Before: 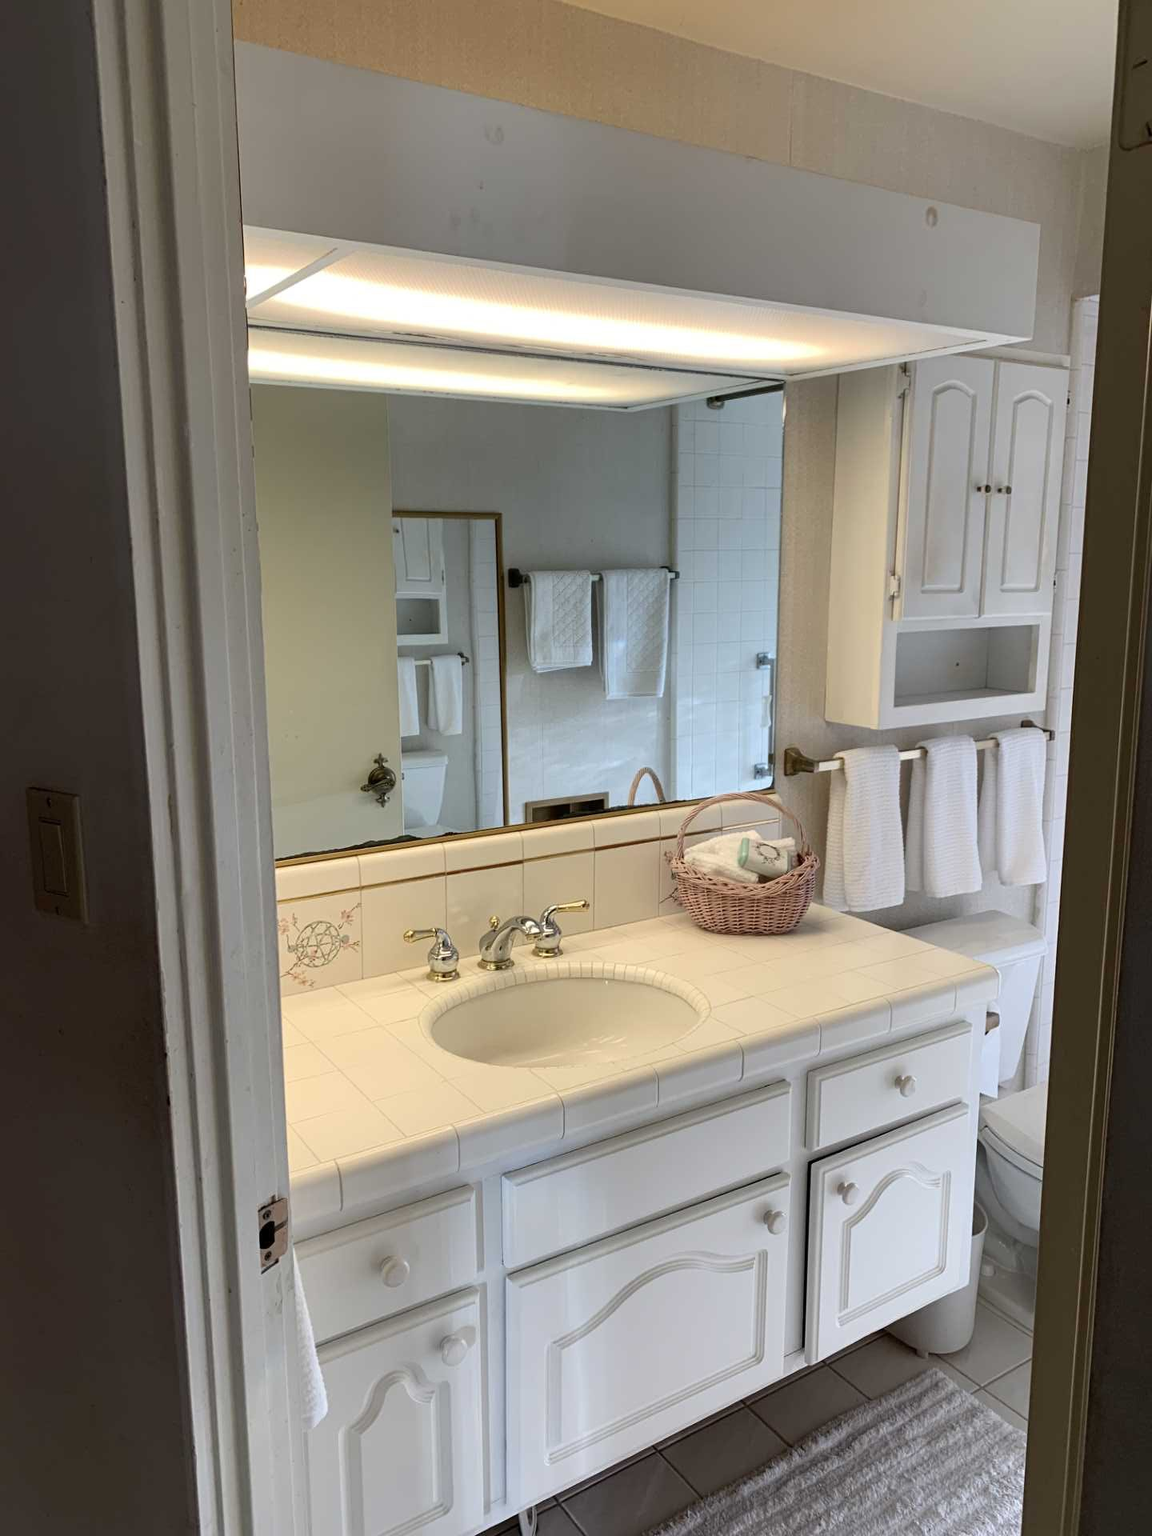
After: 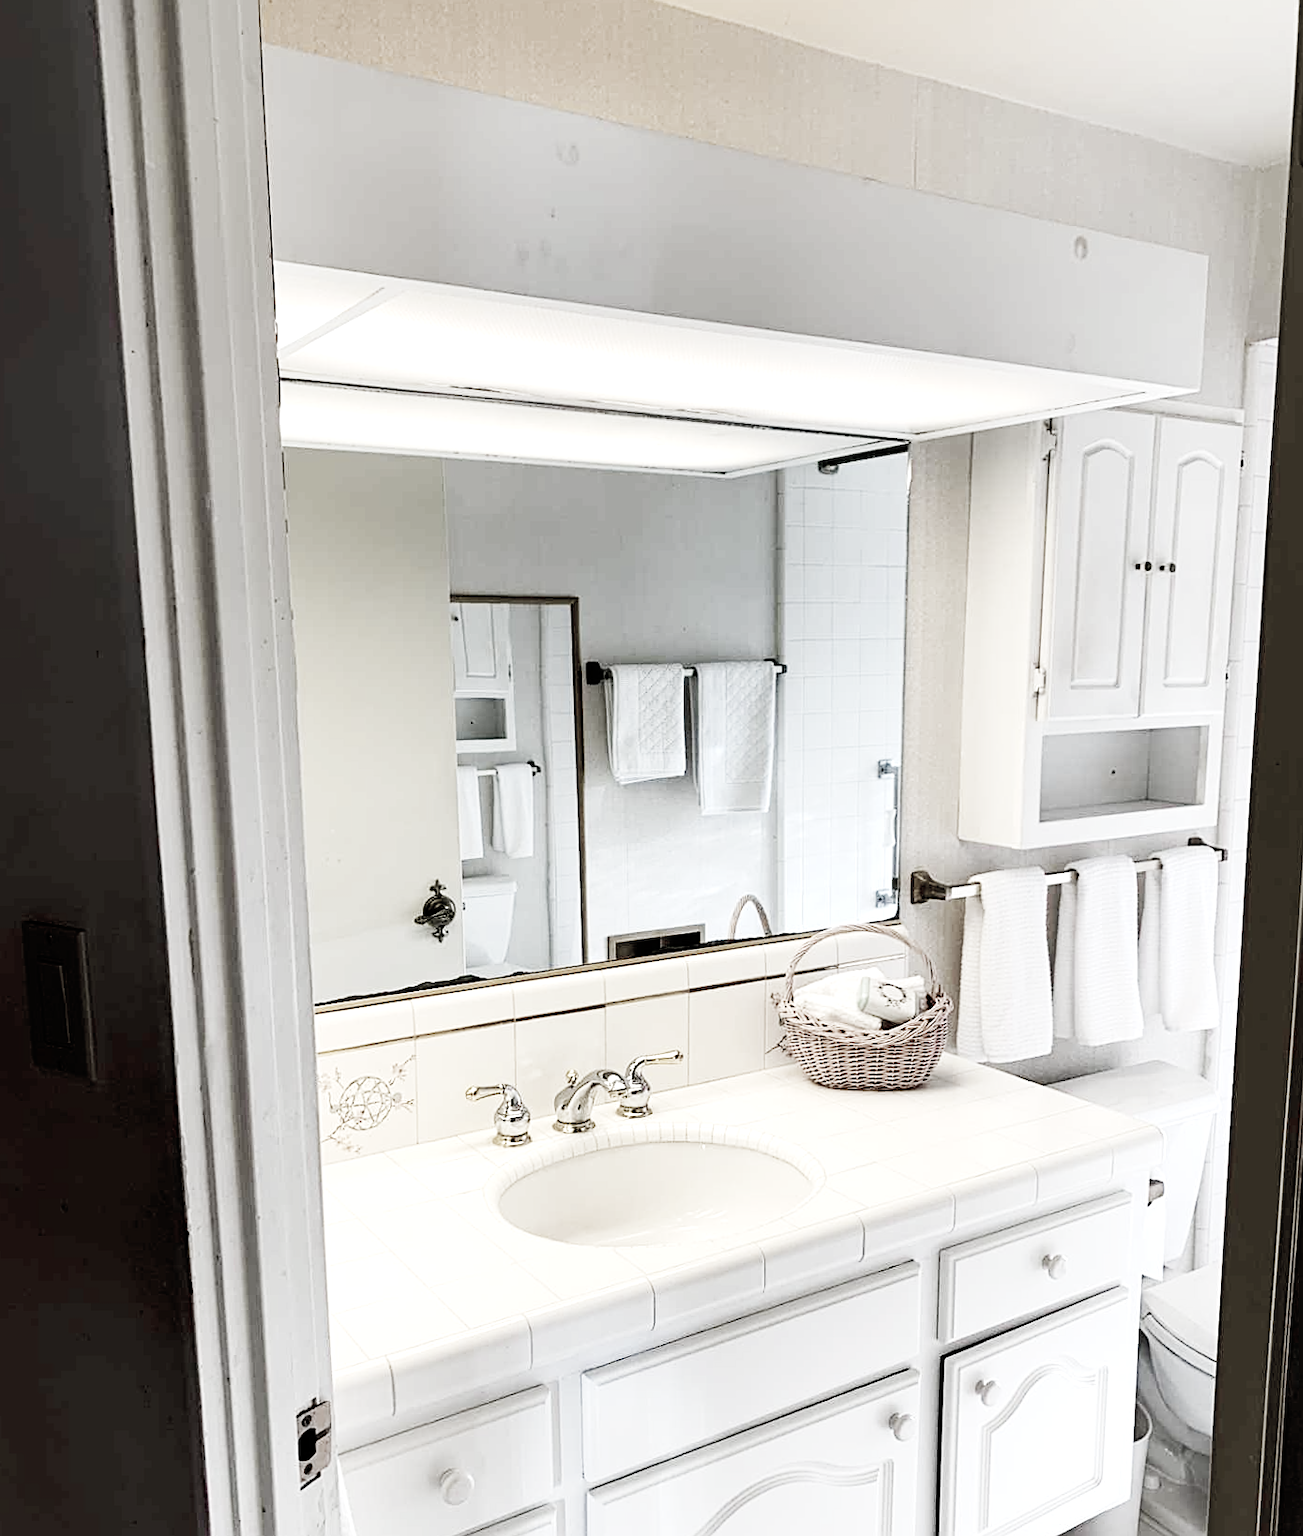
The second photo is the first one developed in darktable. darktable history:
tone curve: curves: ch0 [(0, 0) (0.118, 0.034) (0.182, 0.124) (0.265, 0.214) (0.504, 0.508) (0.783, 0.825) (1, 1)], preserve colors none
crop and rotate: angle 0.244°, left 0.354%, right 2.559%, bottom 14.198%
exposure: exposure 0.601 EV, compensate highlight preservation false
sharpen: on, module defaults
color zones: curves: ch1 [(0, 0.34) (0.143, 0.164) (0.286, 0.152) (0.429, 0.176) (0.571, 0.173) (0.714, 0.188) (0.857, 0.199) (1, 0.34)]
base curve: curves: ch0 [(0, 0) (0.036, 0.025) (0.121, 0.166) (0.206, 0.329) (0.605, 0.79) (1, 1)], preserve colors none
